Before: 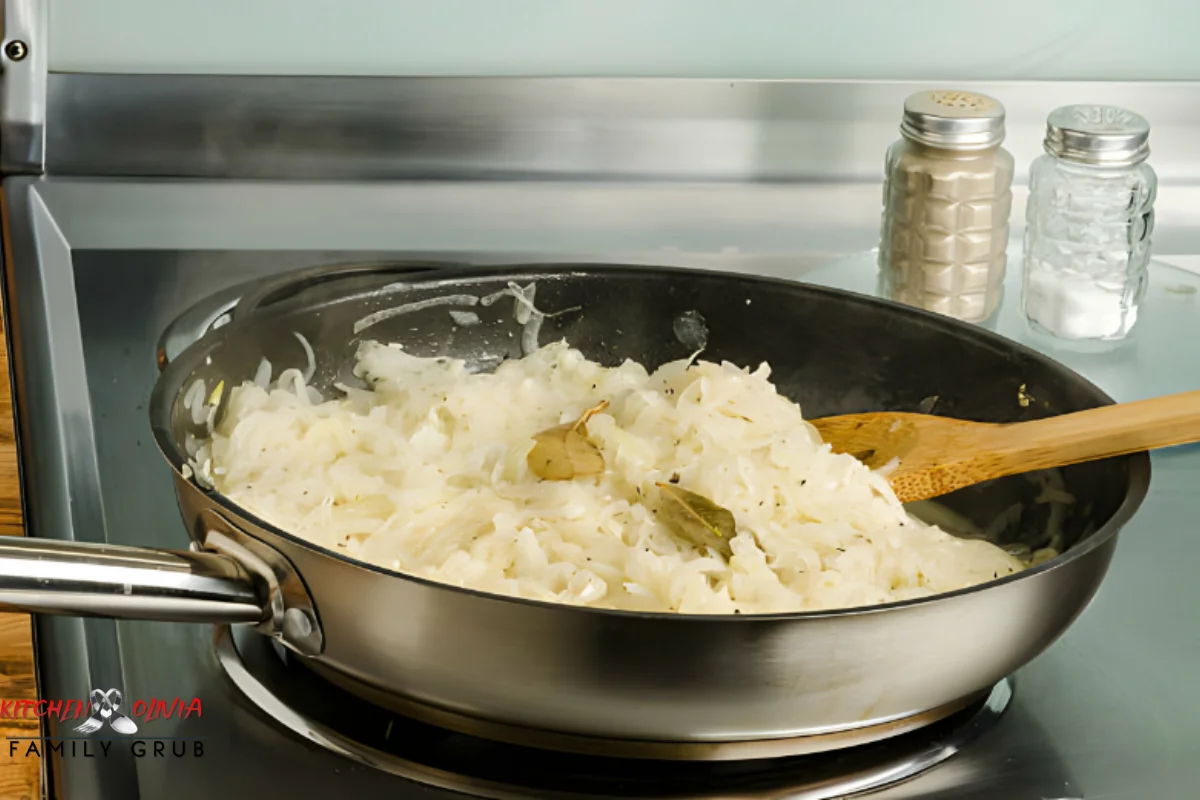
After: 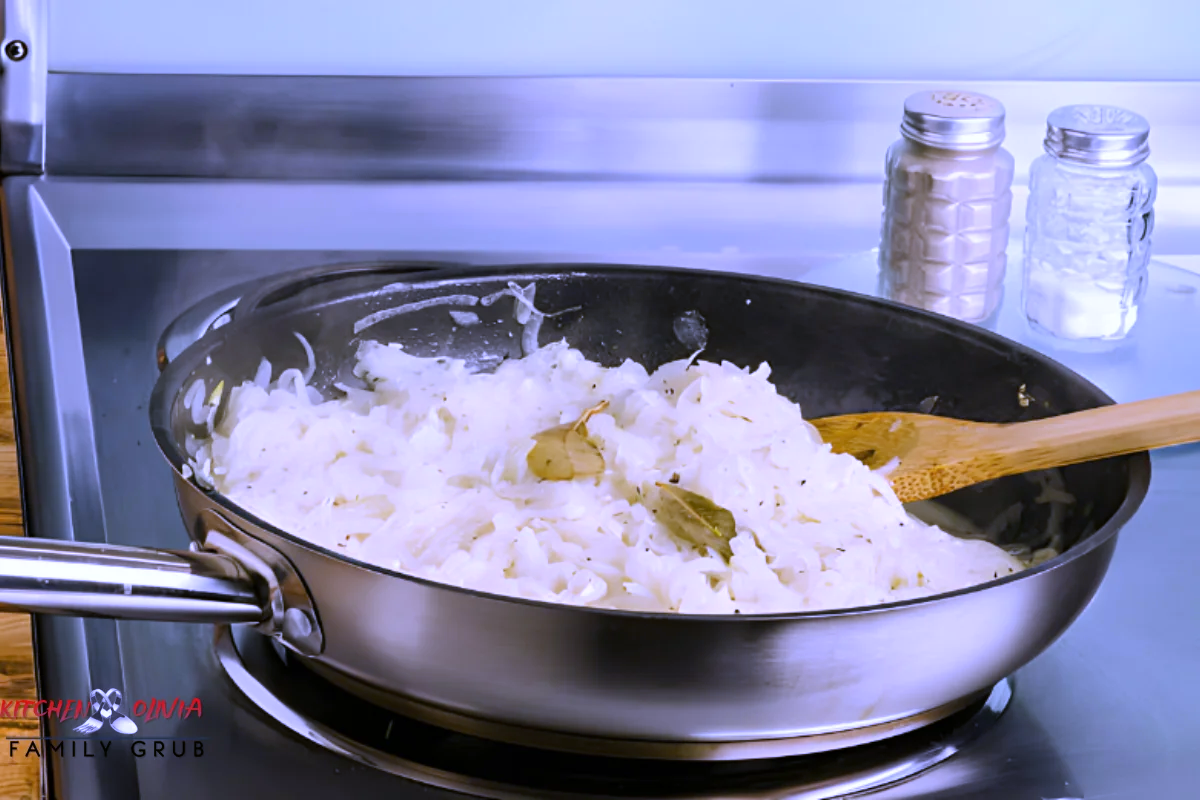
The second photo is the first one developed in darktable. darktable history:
white balance: red 0.98, blue 1.61
